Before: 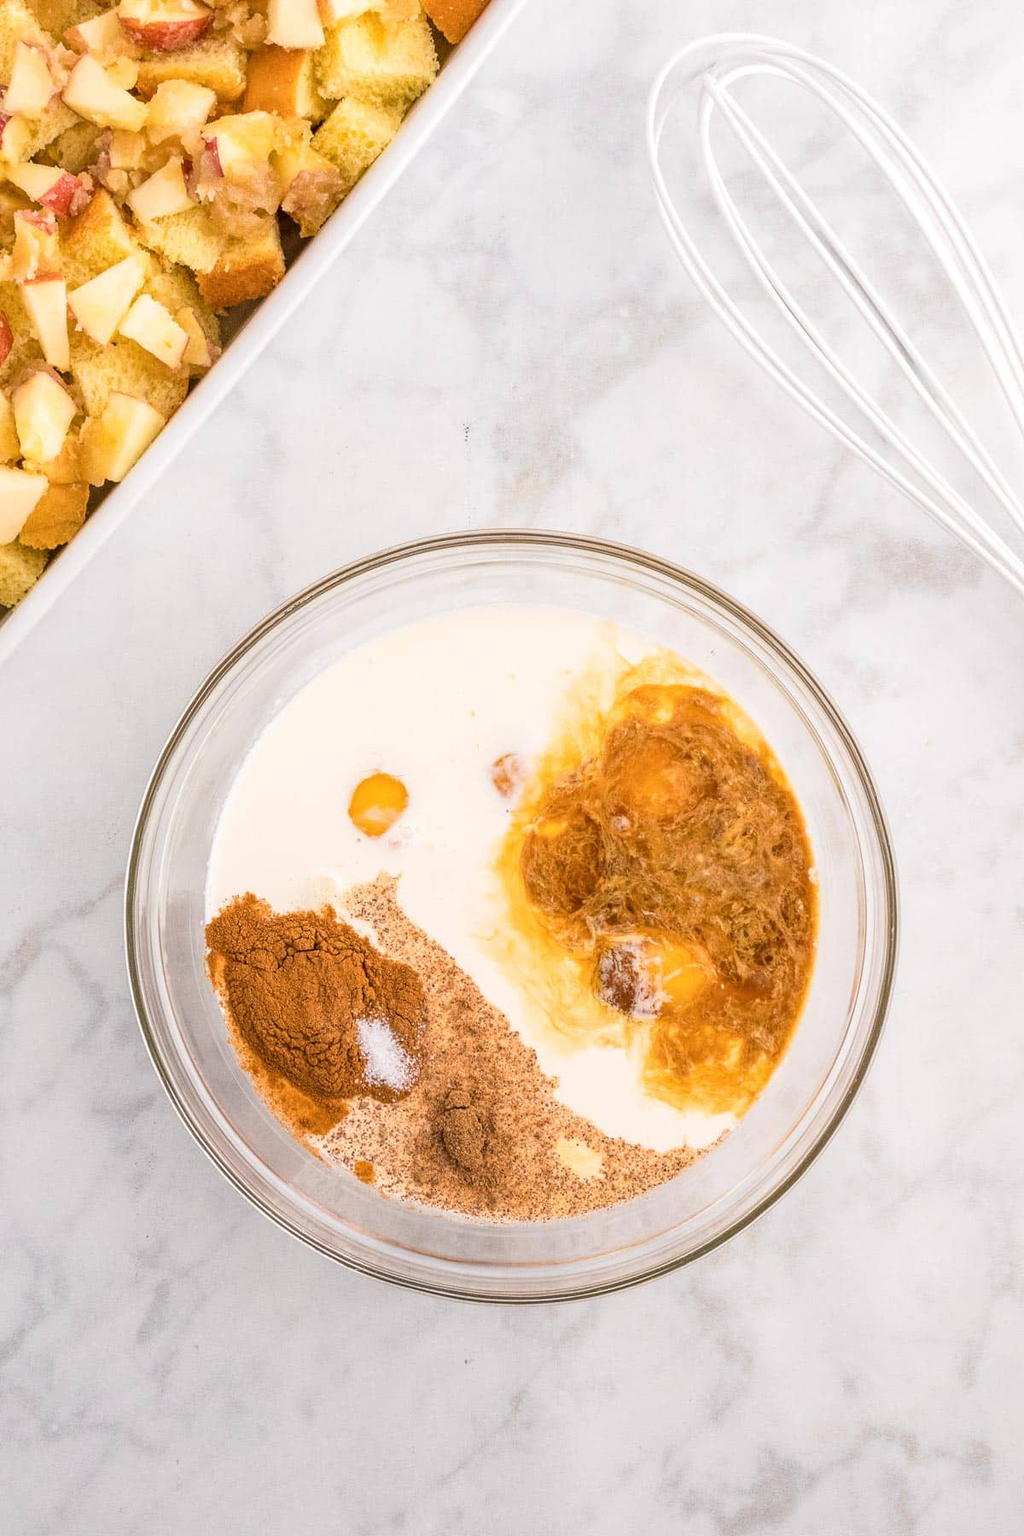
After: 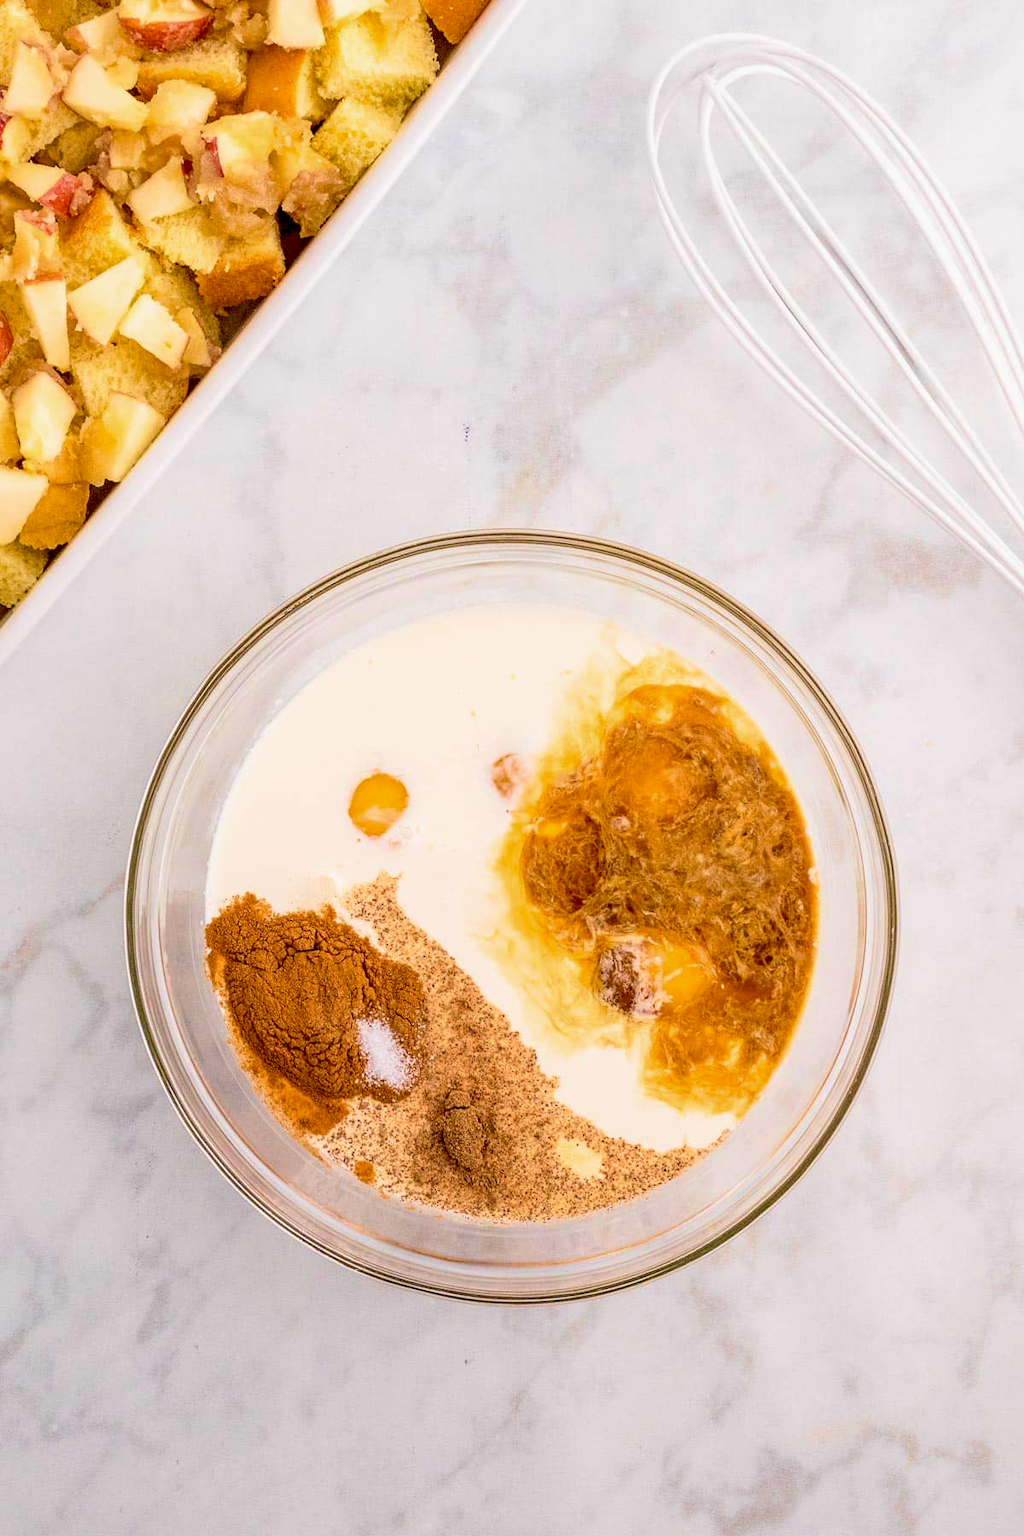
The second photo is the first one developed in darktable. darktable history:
exposure: black level correction 0.028, exposure -0.079 EV, compensate highlight preservation false
velvia: strength 55.77%
